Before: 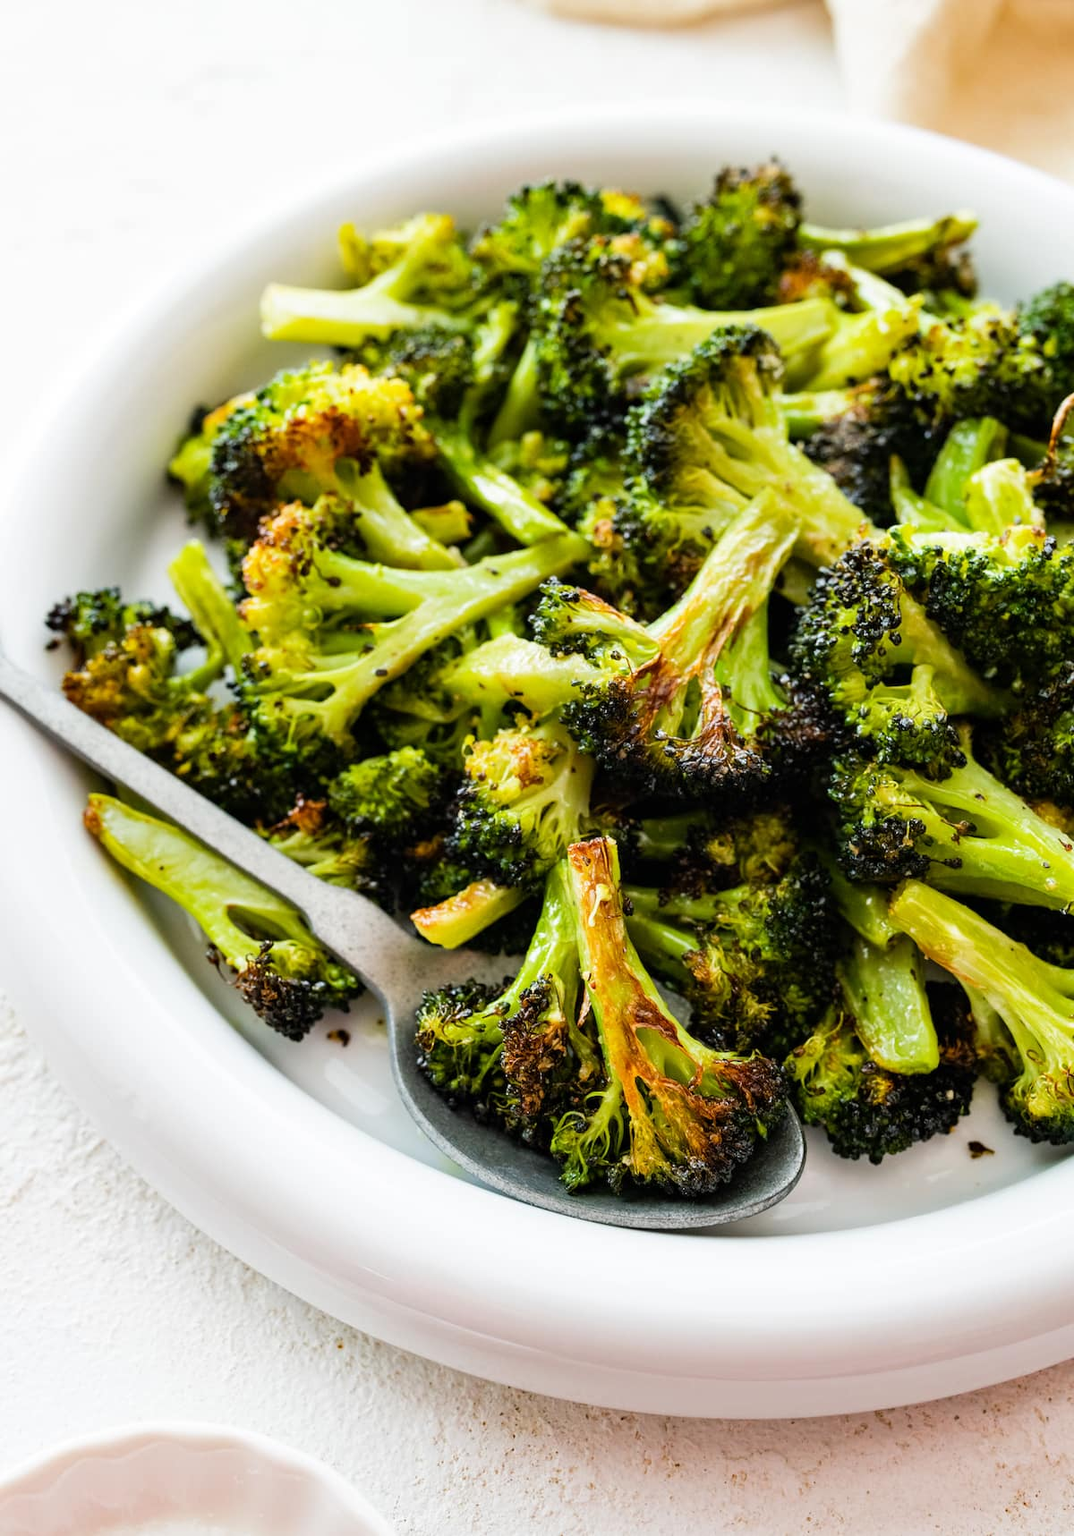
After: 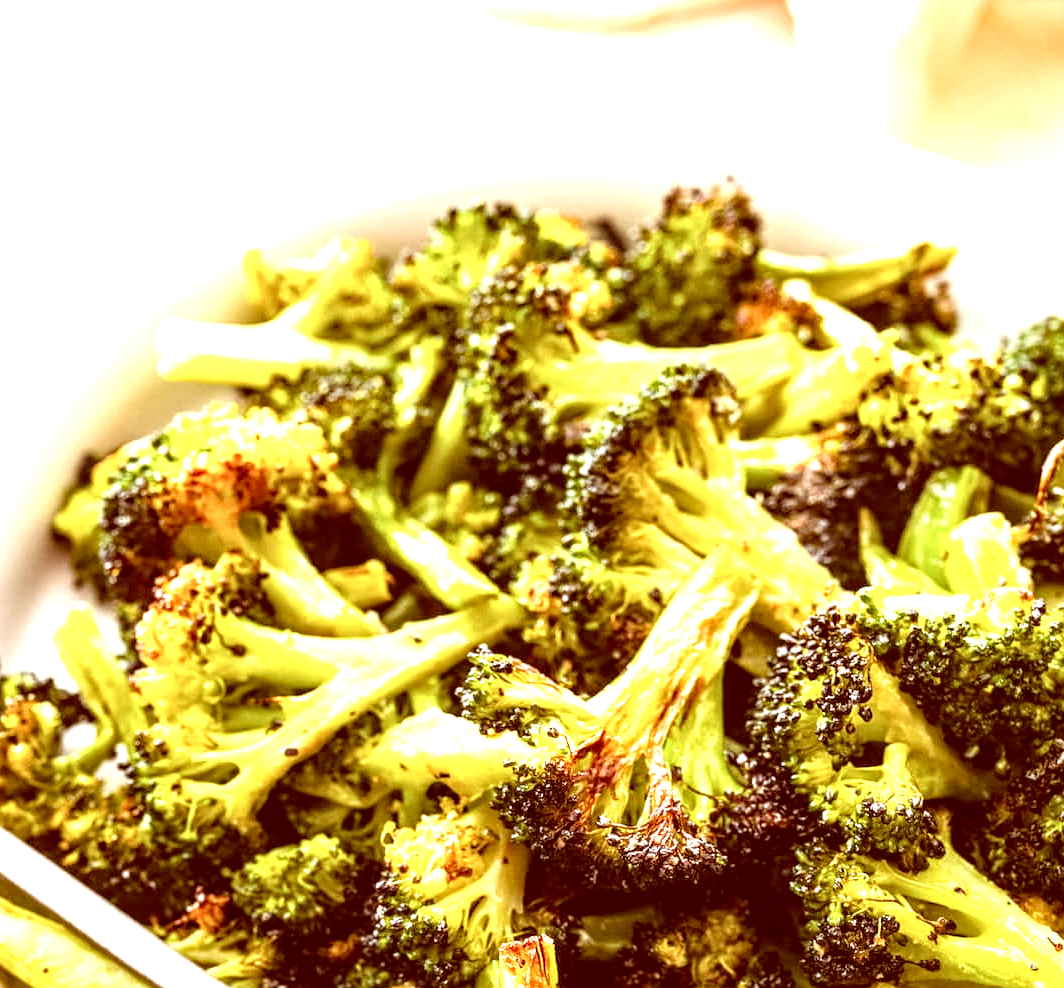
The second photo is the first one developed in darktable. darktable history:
sharpen: amount 0.2
color correction: highlights a* 9.31, highlights b* 8.96, shadows a* 39.91, shadows b* 39.59, saturation 0.795
exposure: black level correction 0, exposure 1.105 EV, compensate exposure bias true, compensate highlight preservation false
local contrast: on, module defaults
crop and rotate: left 11.333%, bottom 42.444%
